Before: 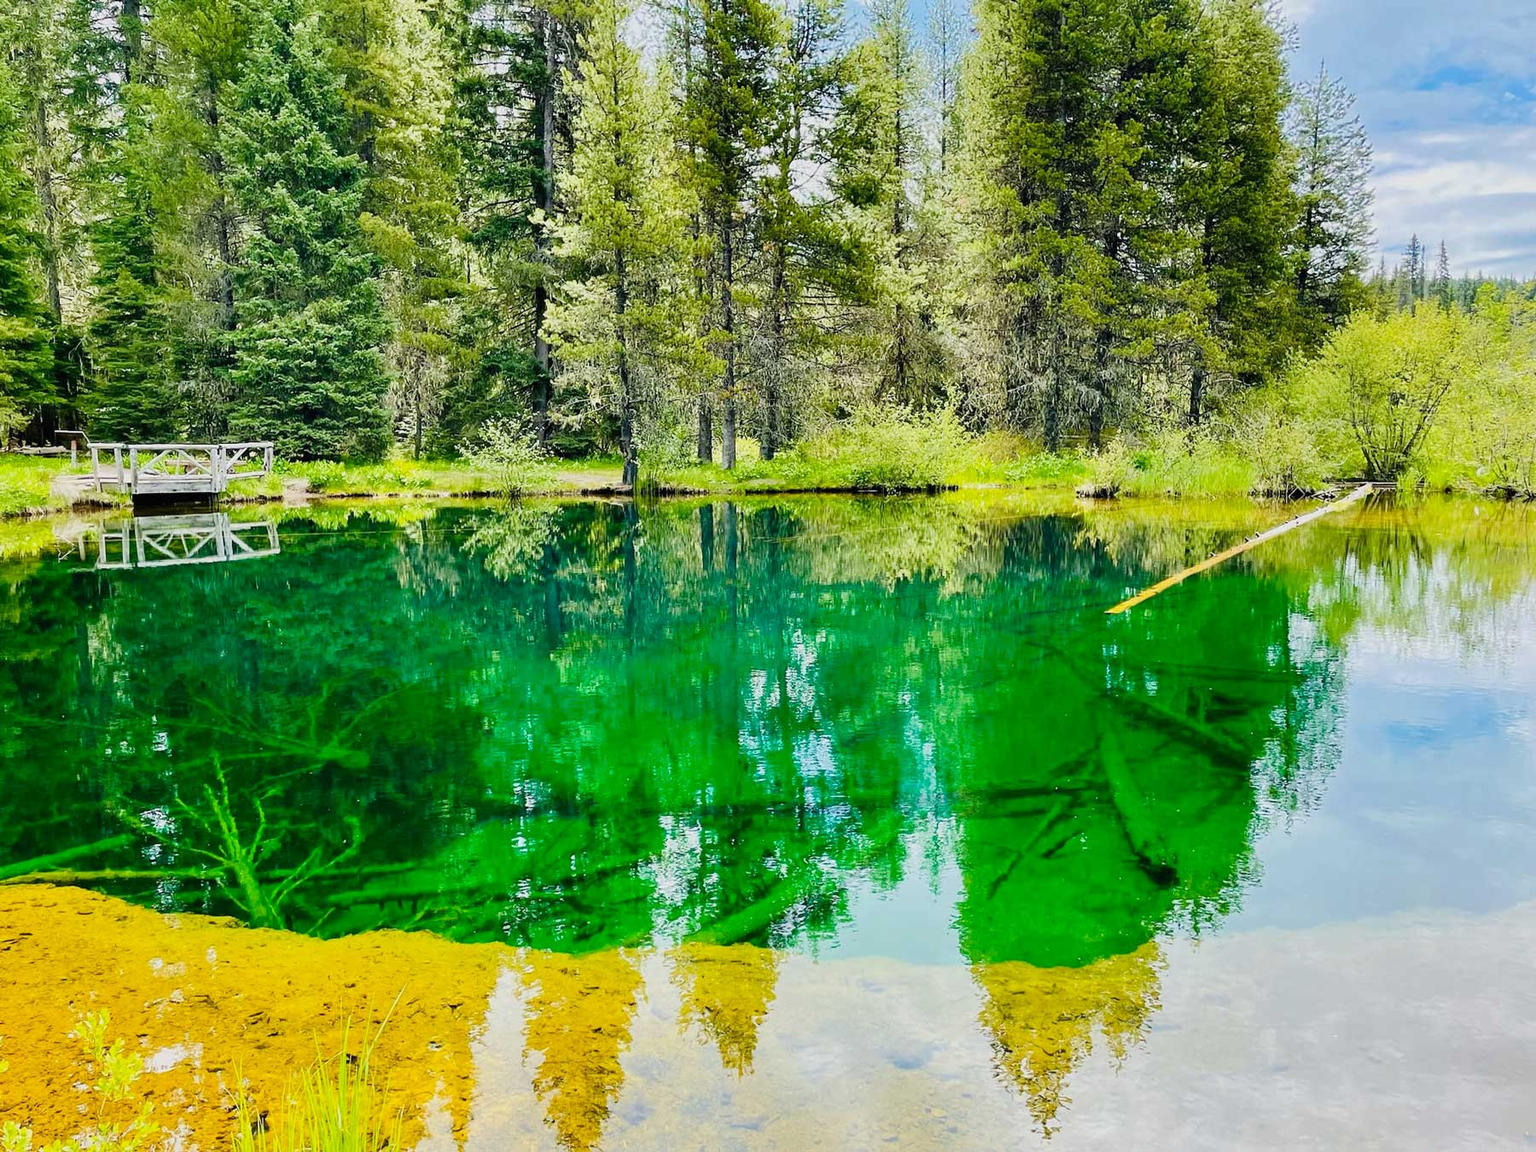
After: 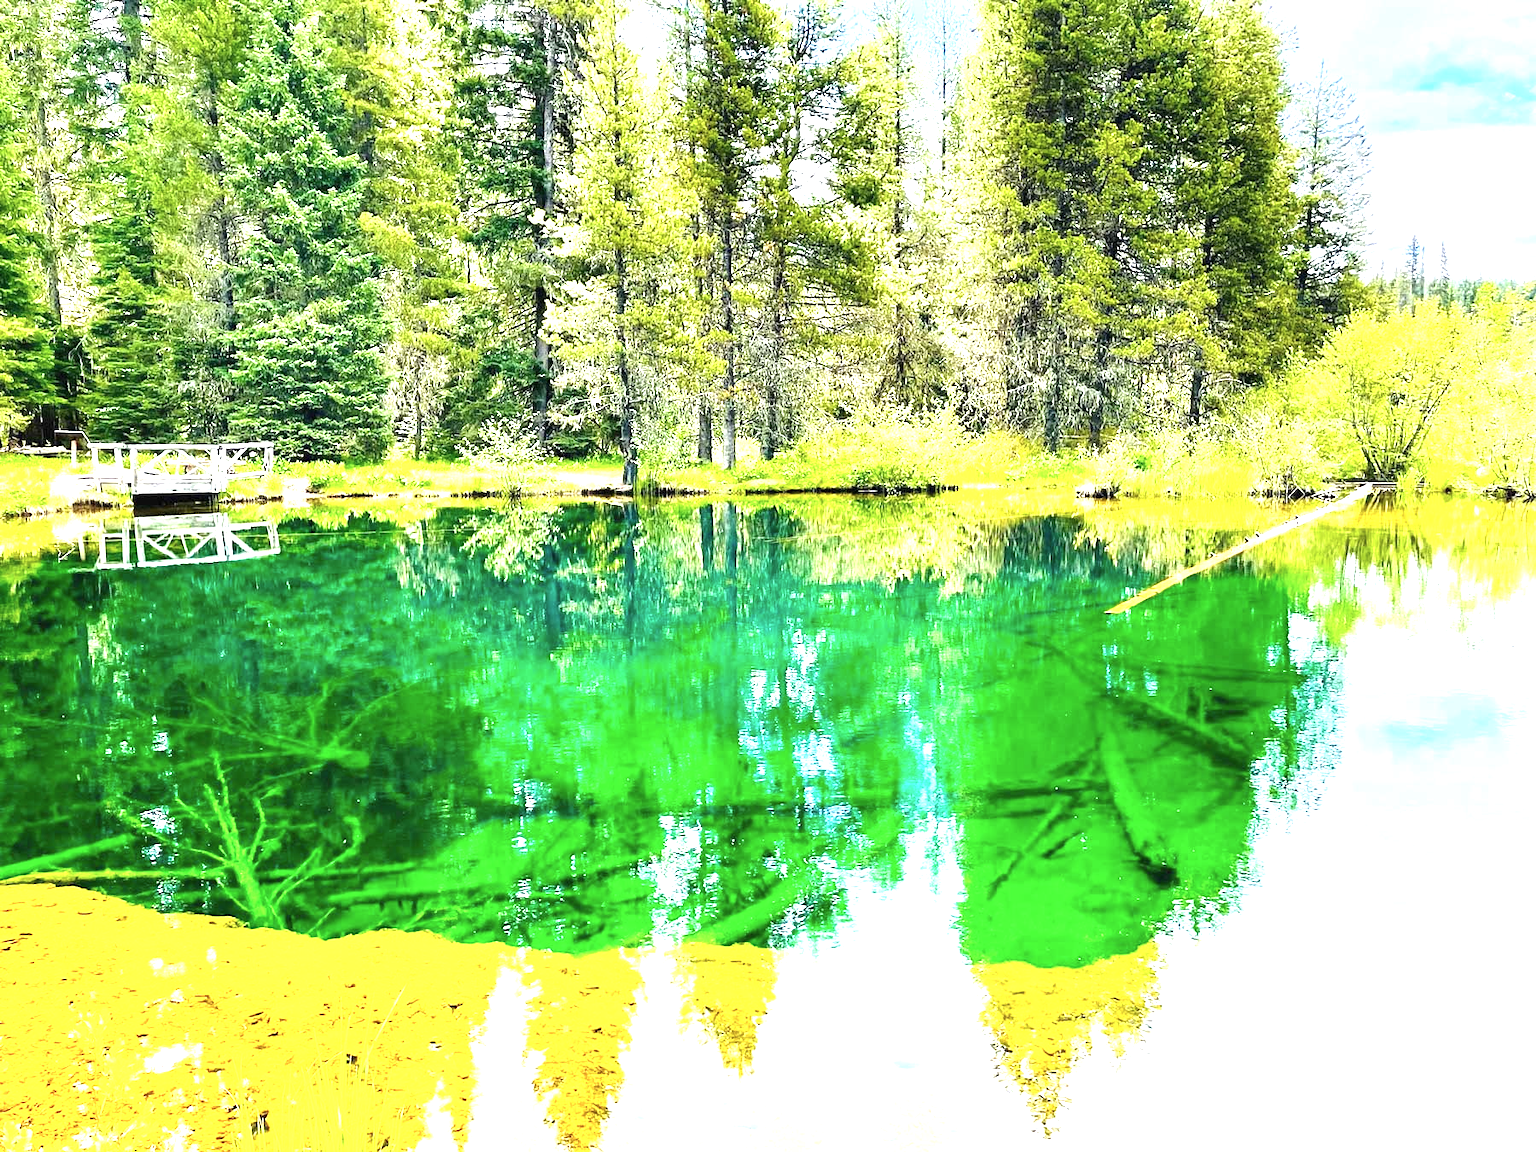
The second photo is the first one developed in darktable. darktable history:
exposure: black level correction 0, exposure 1.5 EV, compensate exposure bias true, compensate highlight preservation false
contrast brightness saturation: saturation -0.1
